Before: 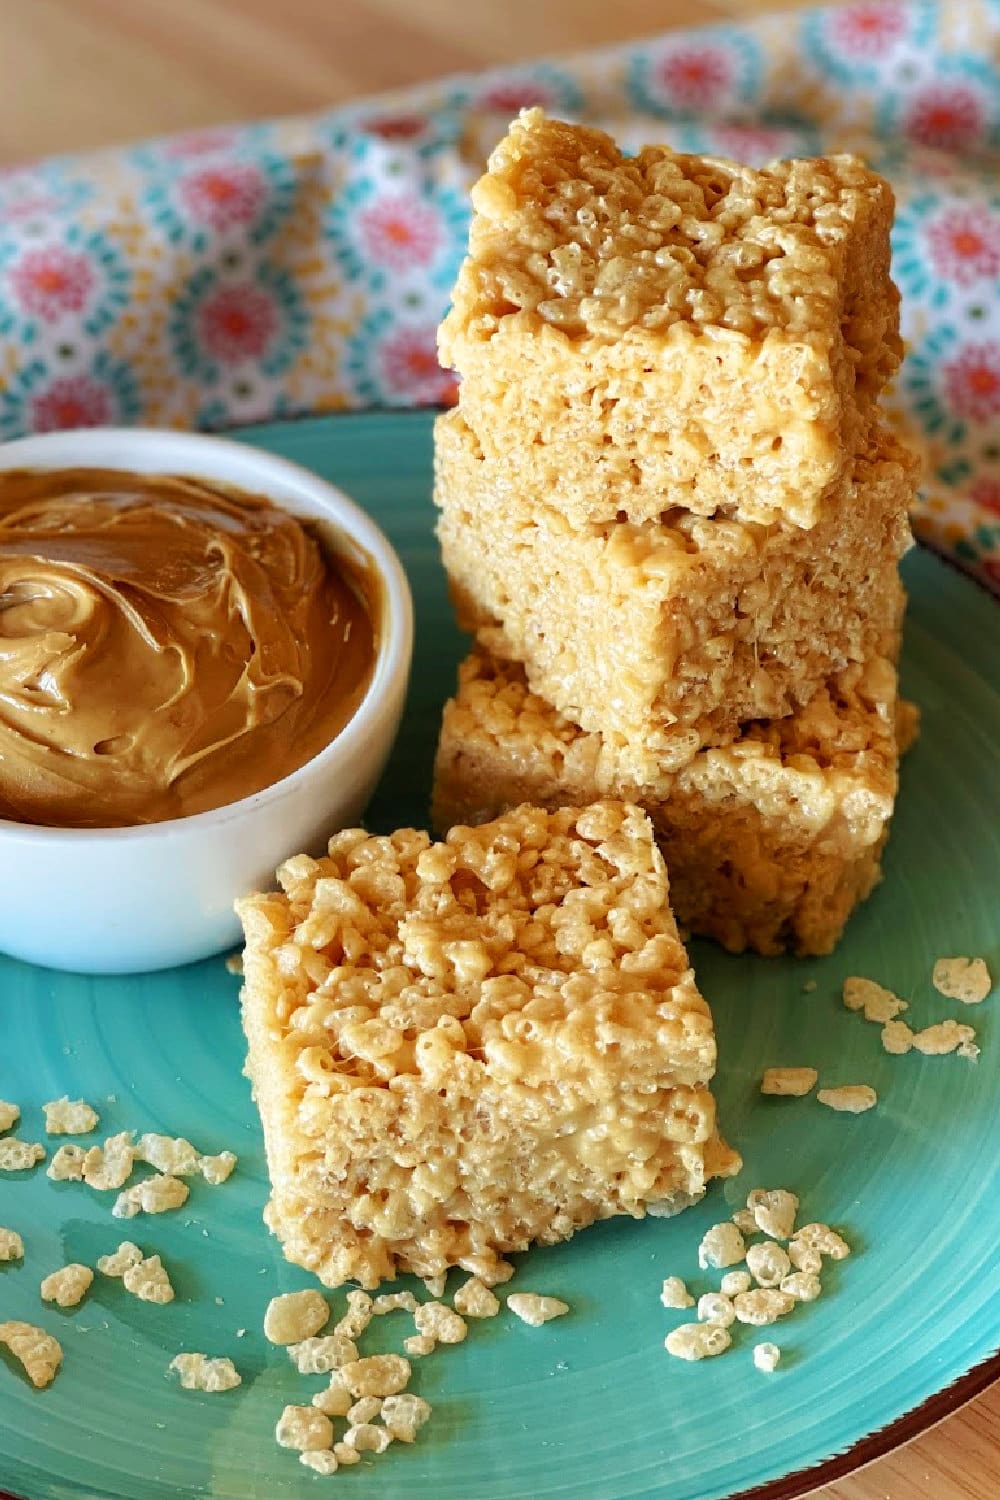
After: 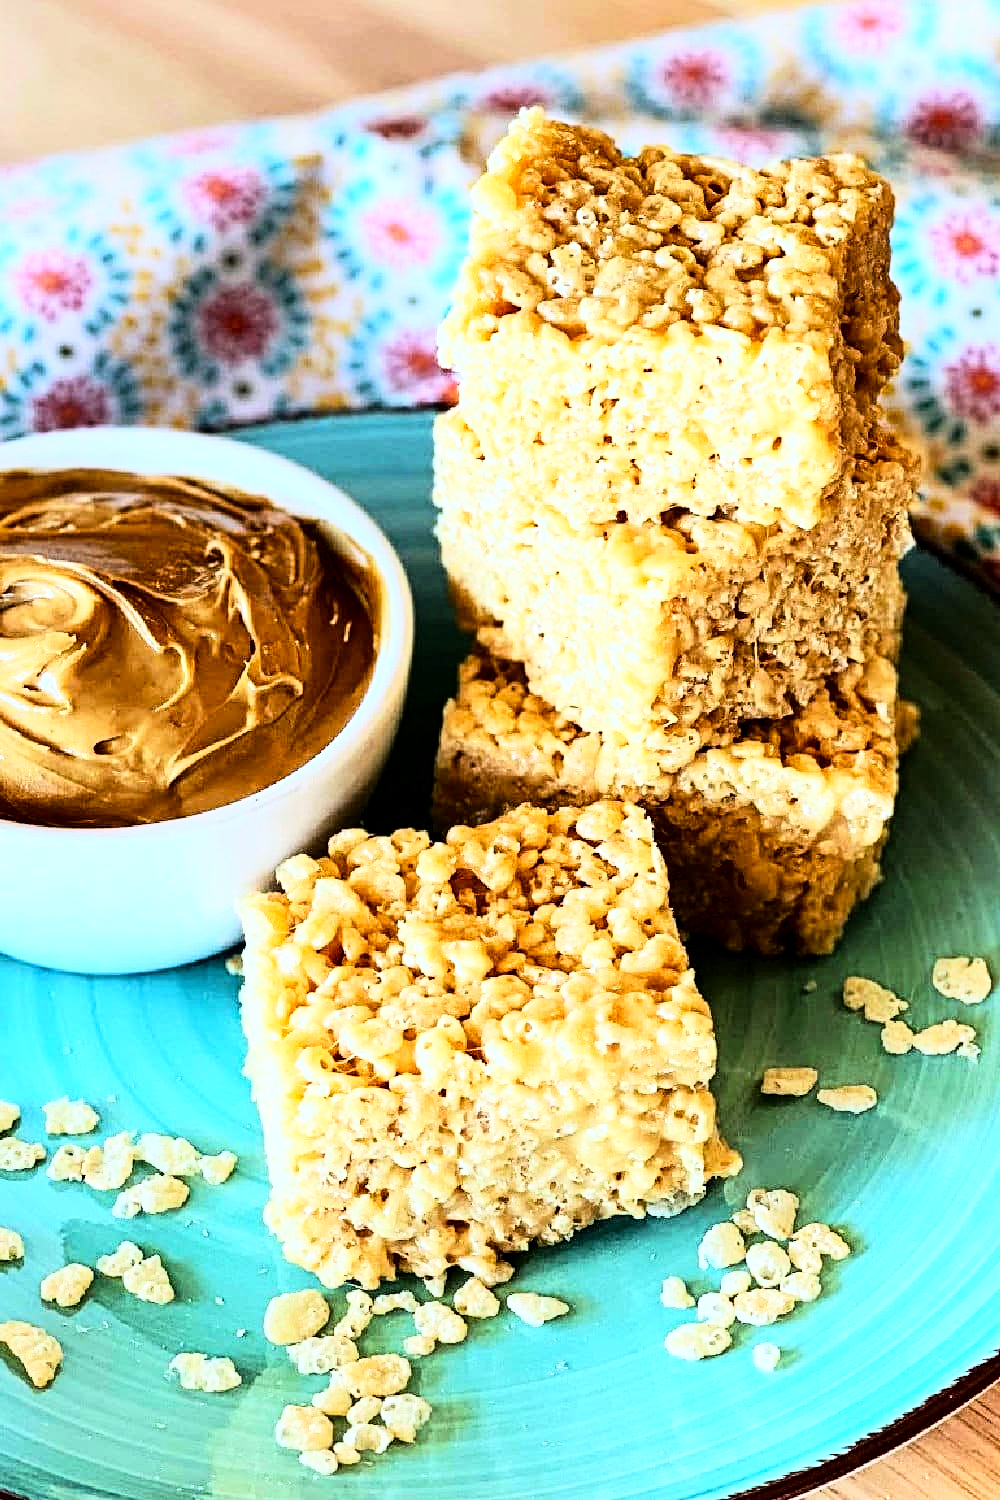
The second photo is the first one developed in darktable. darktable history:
contrast equalizer: y [[0.5, 0.5, 0.5, 0.539, 0.64, 0.611], [0.5 ×6], [0.5 ×6], [0 ×6], [0 ×6]]
white balance: red 0.926, green 1.003, blue 1.133
rgb curve: curves: ch0 [(0, 0) (0.21, 0.15) (0.24, 0.21) (0.5, 0.75) (0.75, 0.96) (0.89, 0.99) (1, 1)]; ch1 [(0, 0.02) (0.21, 0.13) (0.25, 0.2) (0.5, 0.67) (0.75, 0.9) (0.89, 0.97) (1, 1)]; ch2 [(0, 0.02) (0.21, 0.13) (0.25, 0.2) (0.5, 0.67) (0.75, 0.9) (0.89, 0.97) (1, 1)], compensate middle gray true
exposure: black level correction 0.007, compensate highlight preservation false
